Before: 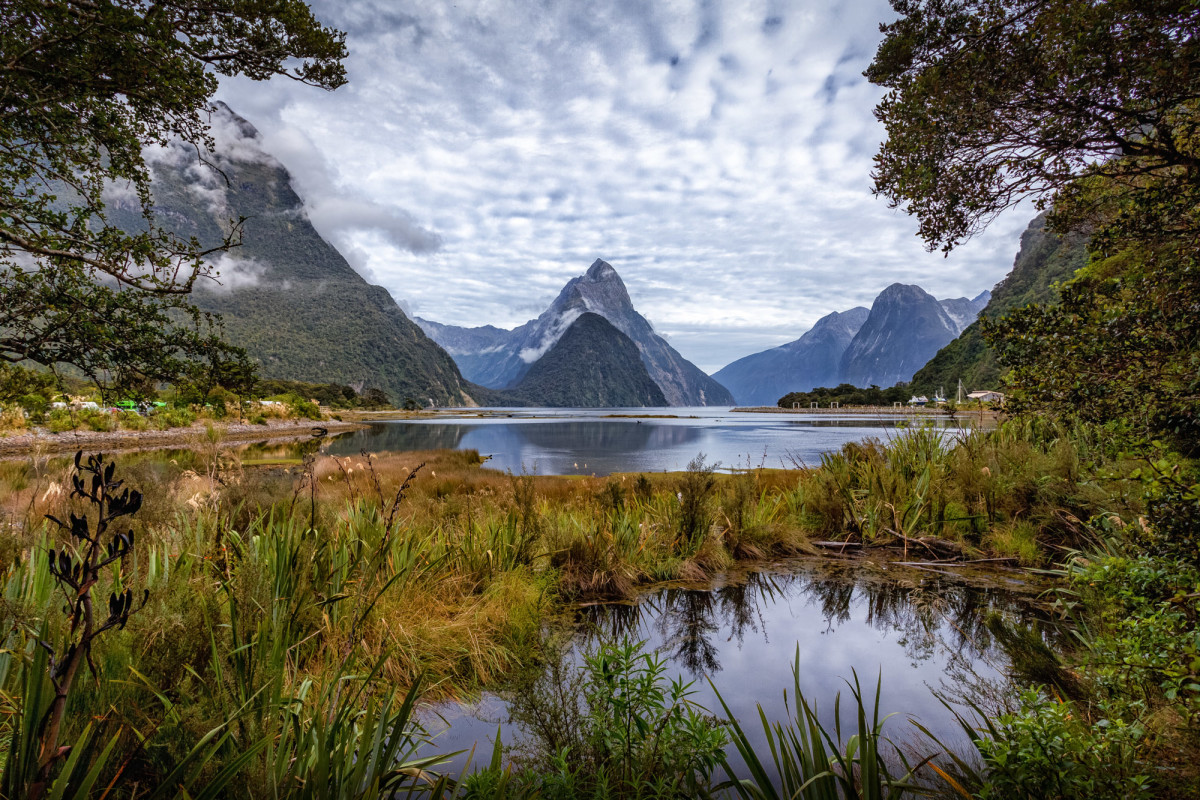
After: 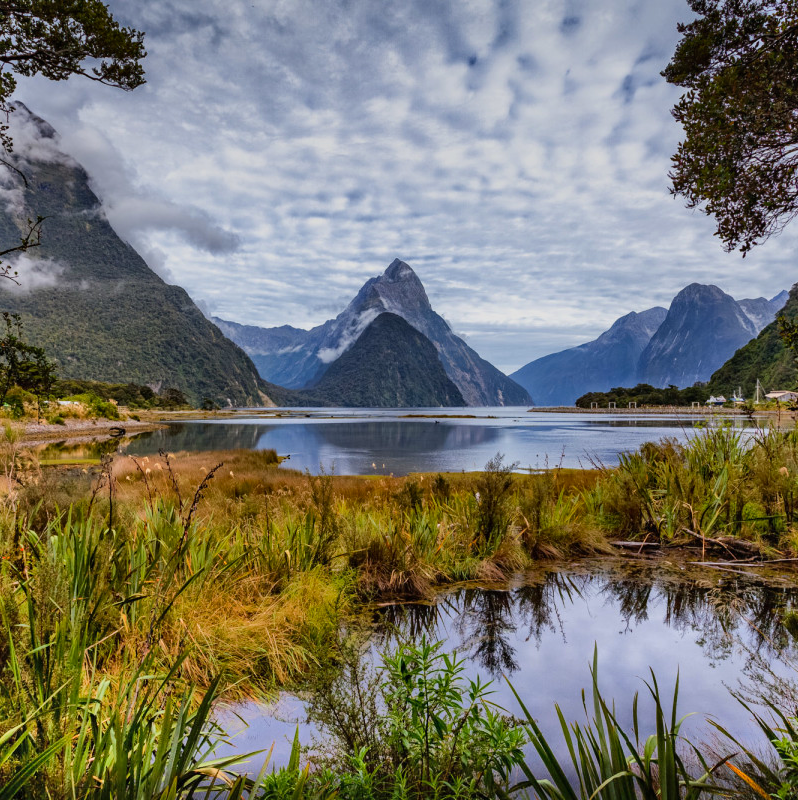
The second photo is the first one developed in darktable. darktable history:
shadows and highlights: shadows 75, highlights -25, soften with gaussian
graduated density: rotation -0.352°, offset 57.64
contrast brightness saturation: contrast 0.08, saturation 0.2
crop: left 16.899%, right 16.556%
